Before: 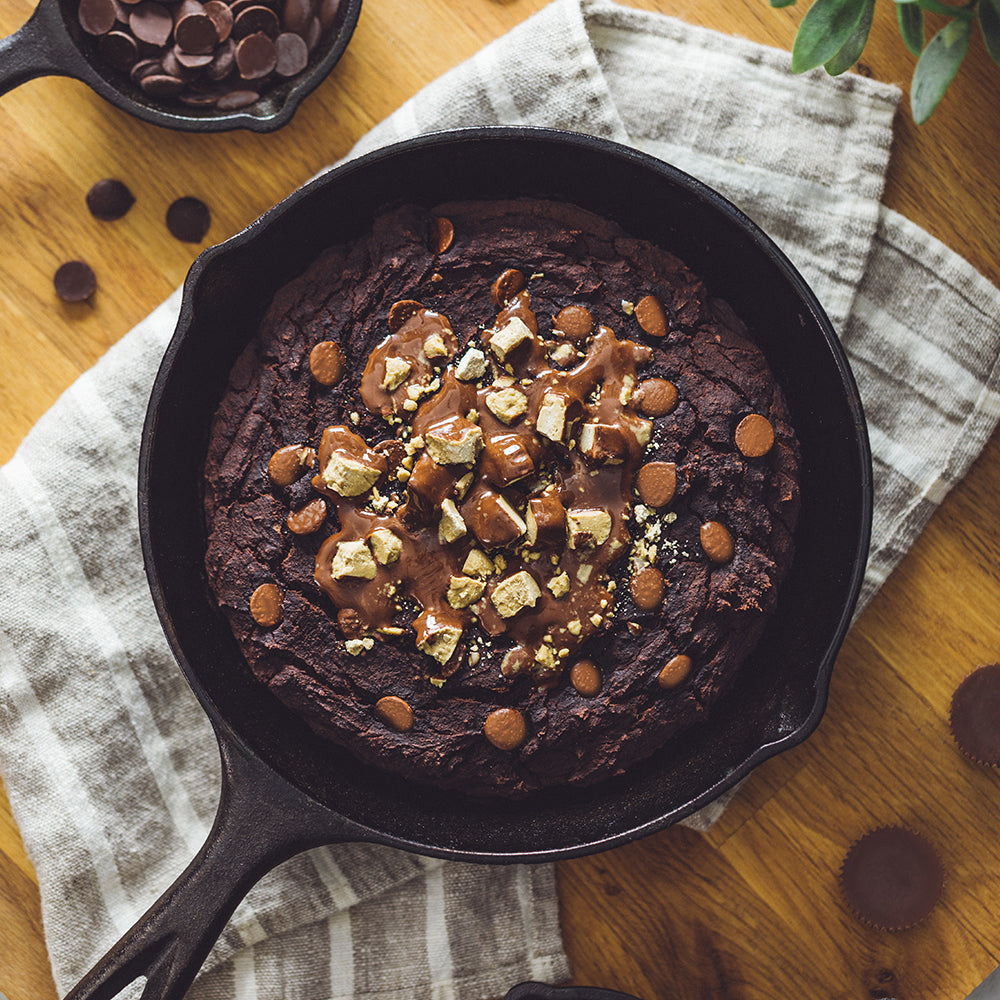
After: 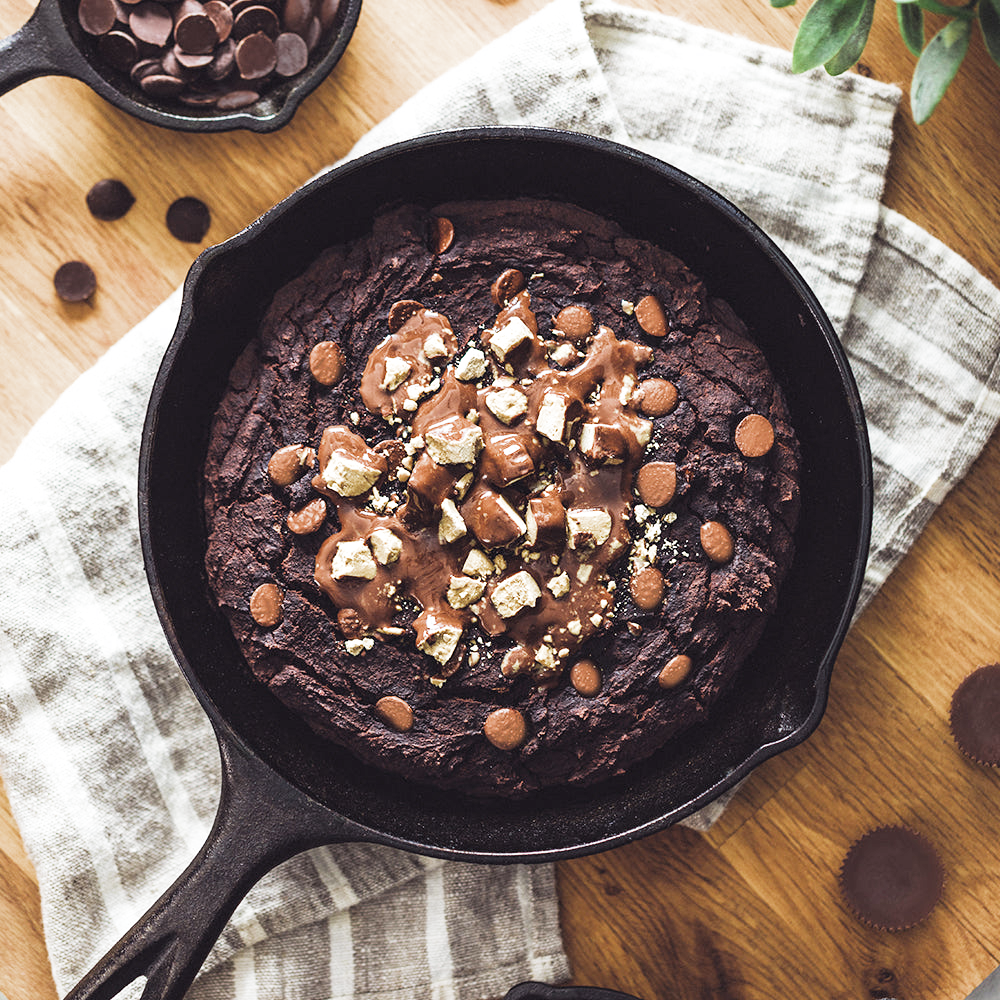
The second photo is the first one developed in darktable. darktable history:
filmic rgb: middle gray luminance 21.73%, black relative exposure -14 EV, white relative exposure 2.96 EV, threshold 6 EV, target black luminance 0%, hardness 8.81, latitude 59.69%, contrast 1.208, highlights saturation mix 5%, shadows ↔ highlights balance 41.6%, add noise in highlights 0, color science v3 (2019), use custom middle-gray values true, iterations of high-quality reconstruction 0, contrast in highlights soft, enable highlight reconstruction true
exposure: black level correction 0, exposure 1 EV, compensate exposure bias true, compensate highlight preservation false
